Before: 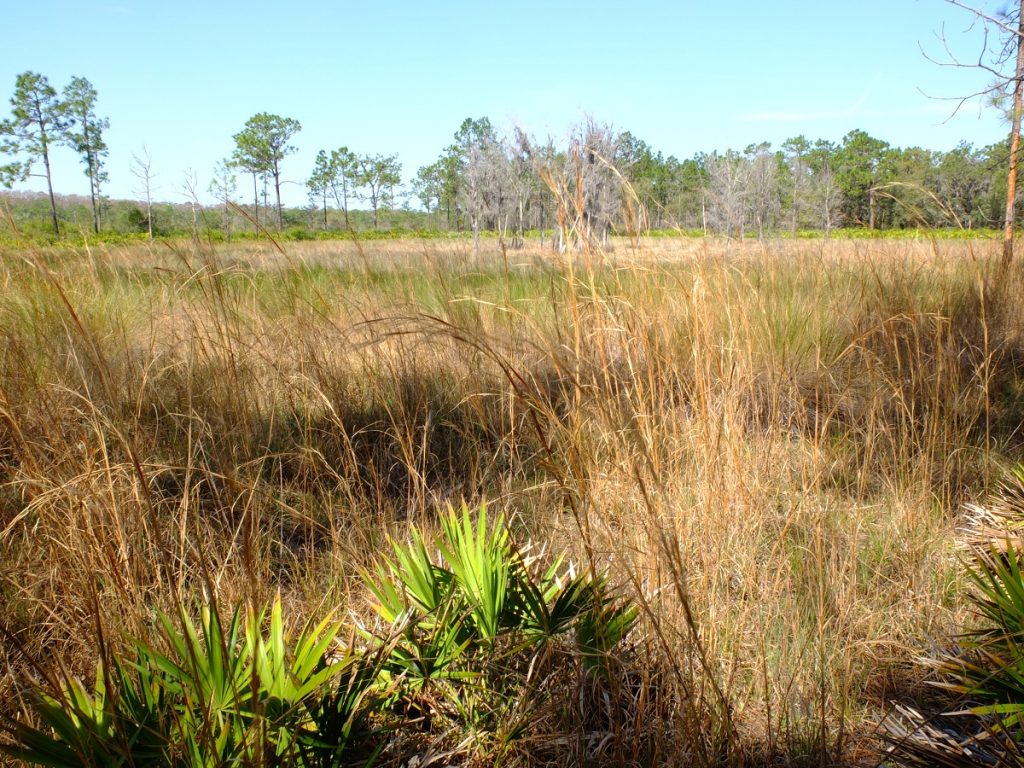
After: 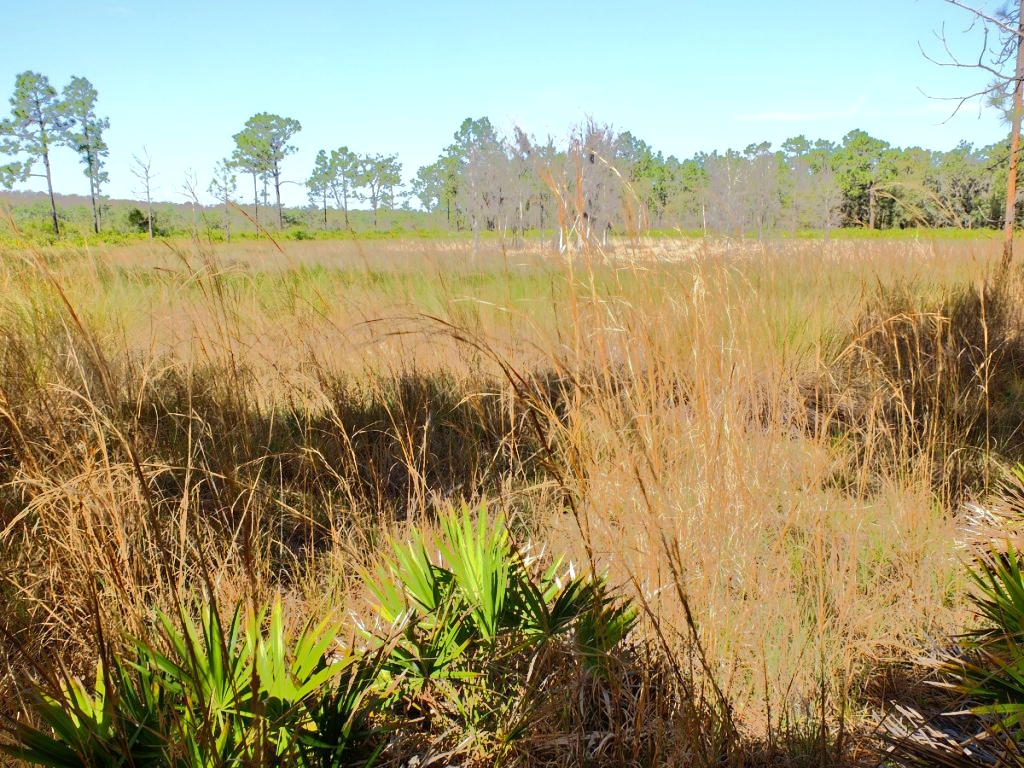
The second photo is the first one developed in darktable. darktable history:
tone equalizer: -7 EV -0.6 EV, -6 EV 1.01 EV, -5 EV -0.444 EV, -4 EV 0.423 EV, -3 EV 0.434 EV, -2 EV 0.124 EV, -1 EV -0.143 EV, +0 EV -0.36 EV, edges refinement/feathering 500, mask exposure compensation -1.57 EV, preserve details guided filter
